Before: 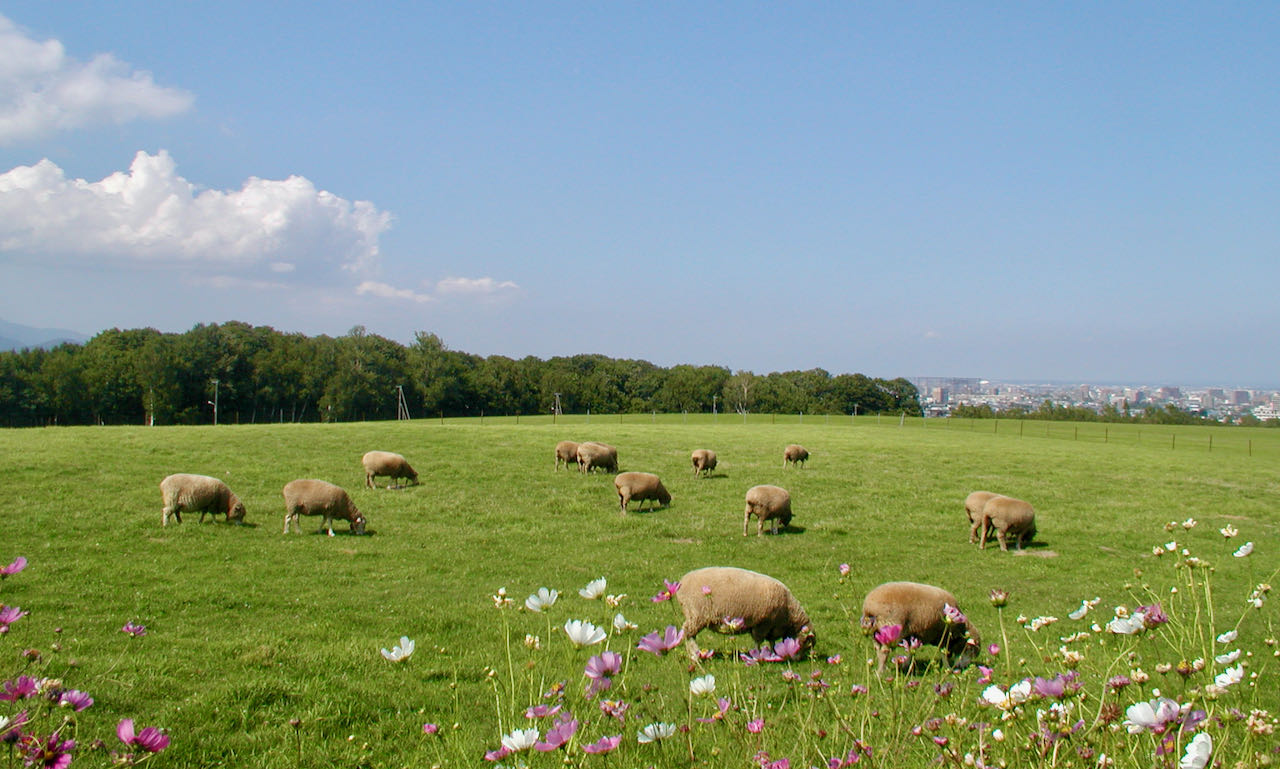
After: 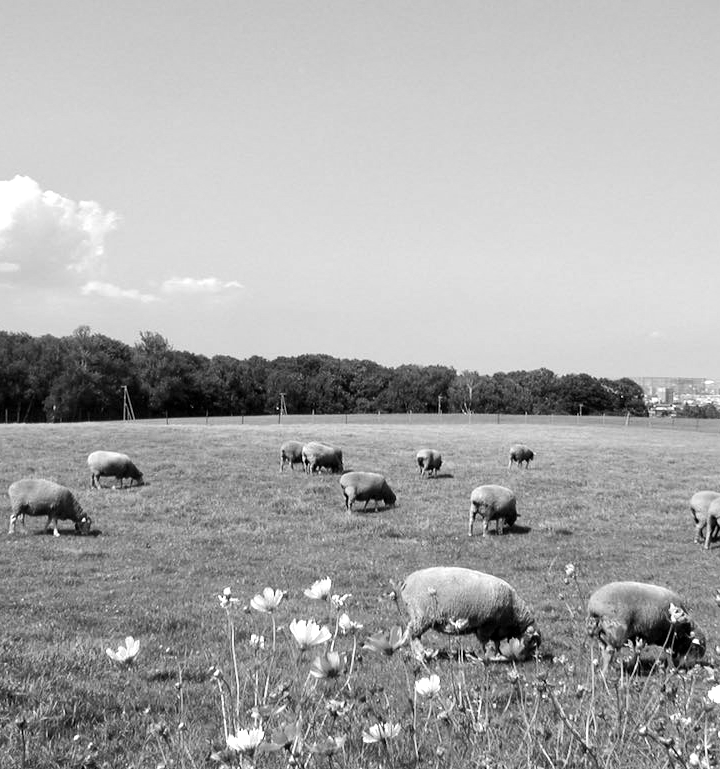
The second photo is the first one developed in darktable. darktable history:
crop: left 21.496%, right 22.254%
monochrome: a -6.99, b 35.61, size 1.4
color correction: highlights a* -0.482, highlights b* 40, shadows a* 9.8, shadows b* -0.161
tone equalizer: -8 EV -0.75 EV, -7 EV -0.7 EV, -6 EV -0.6 EV, -5 EV -0.4 EV, -3 EV 0.4 EV, -2 EV 0.6 EV, -1 EV 0.7 EV, +0 EV 0.75 EV, edges refinement/feathering 500, mask exposure compensation -1.57 EV, preserve details no
